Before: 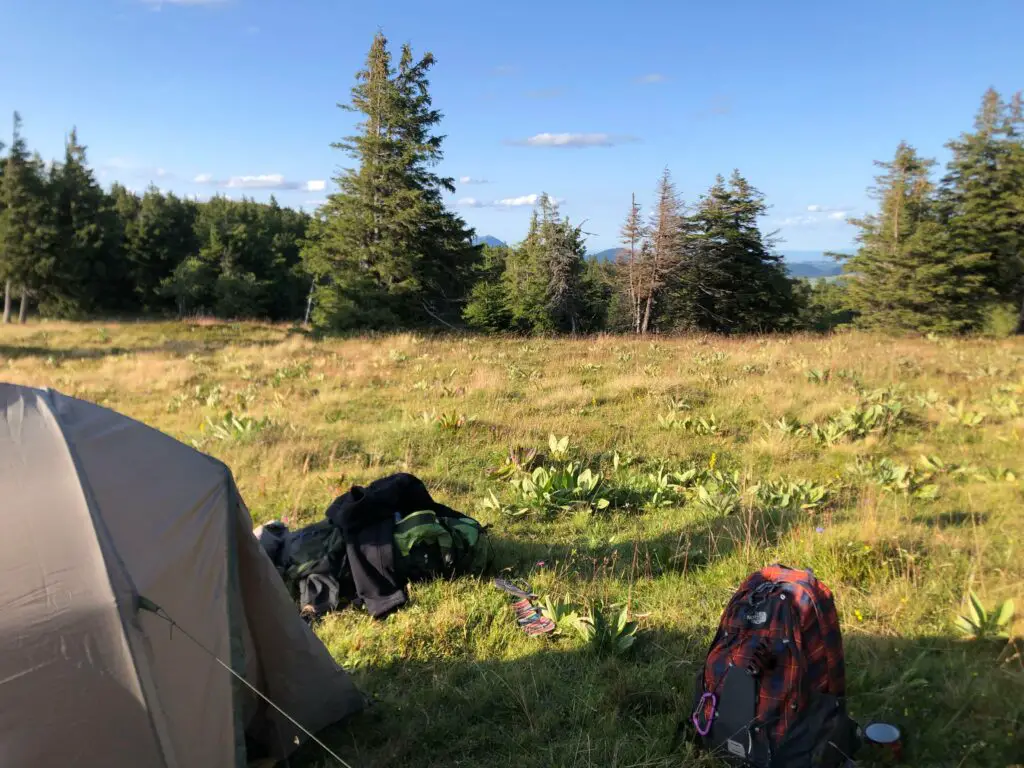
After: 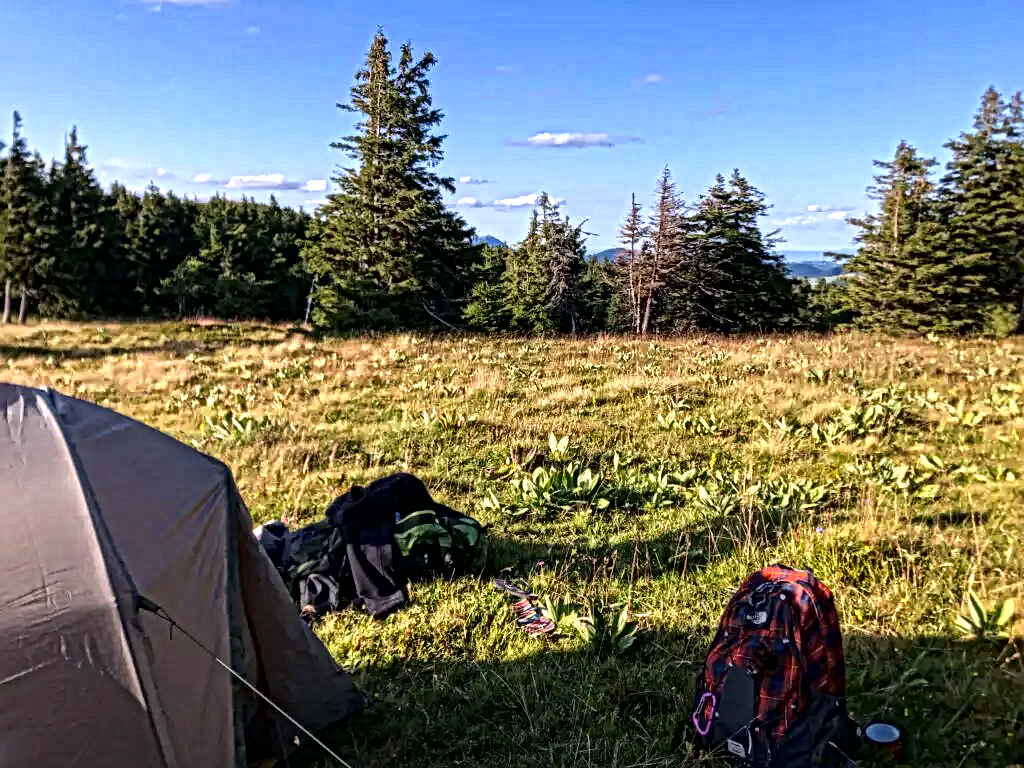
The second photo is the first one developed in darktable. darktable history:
local contrast: mode bilateral grid, contrast 19, coarseness 4, detail 299%, midtone range 0.2
color calibration: output R [1.063, -0.012, -0.003, 0], output B [-0.079, 0.047, 1, 0], illuminant F (fluorescent), F source F9 (Cool White Deluxe 4150 K) – high CRI, x 0.374, y 0.373, temperature 4162.87 K
shadows and highlights: shadows -12.25, white point adjustment 4, highlights 27.49
contrast brightness saturation: contrast 0.067, brightness -0.139, saturation 0.112
